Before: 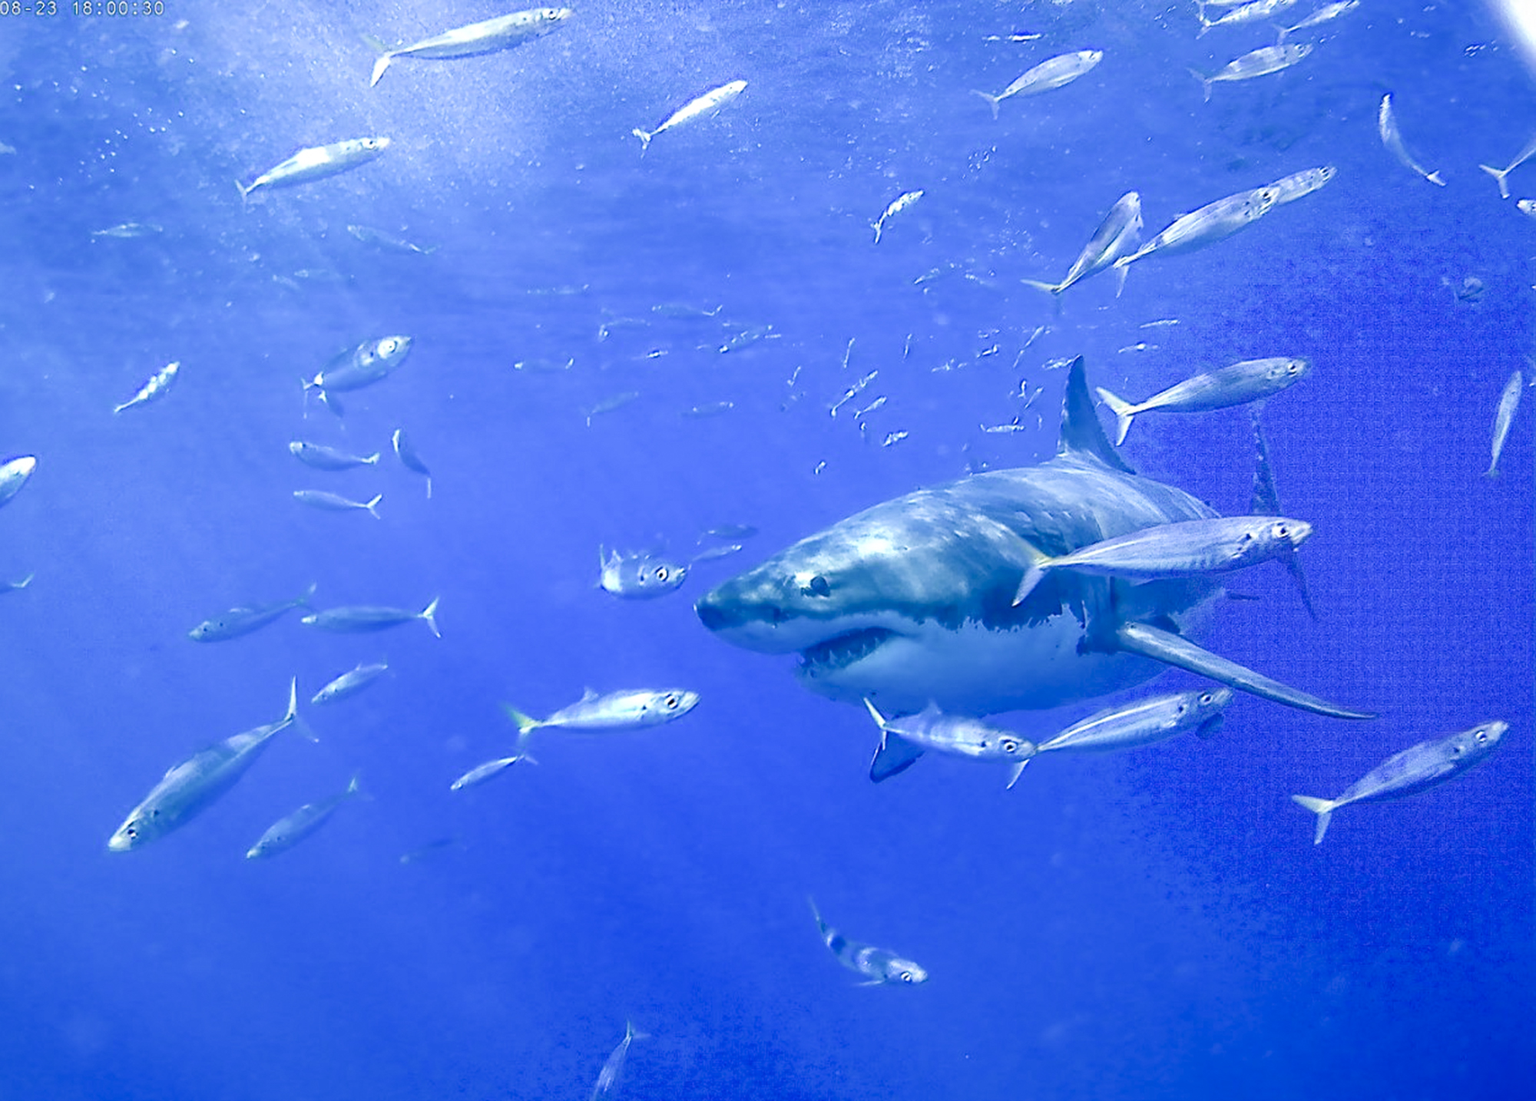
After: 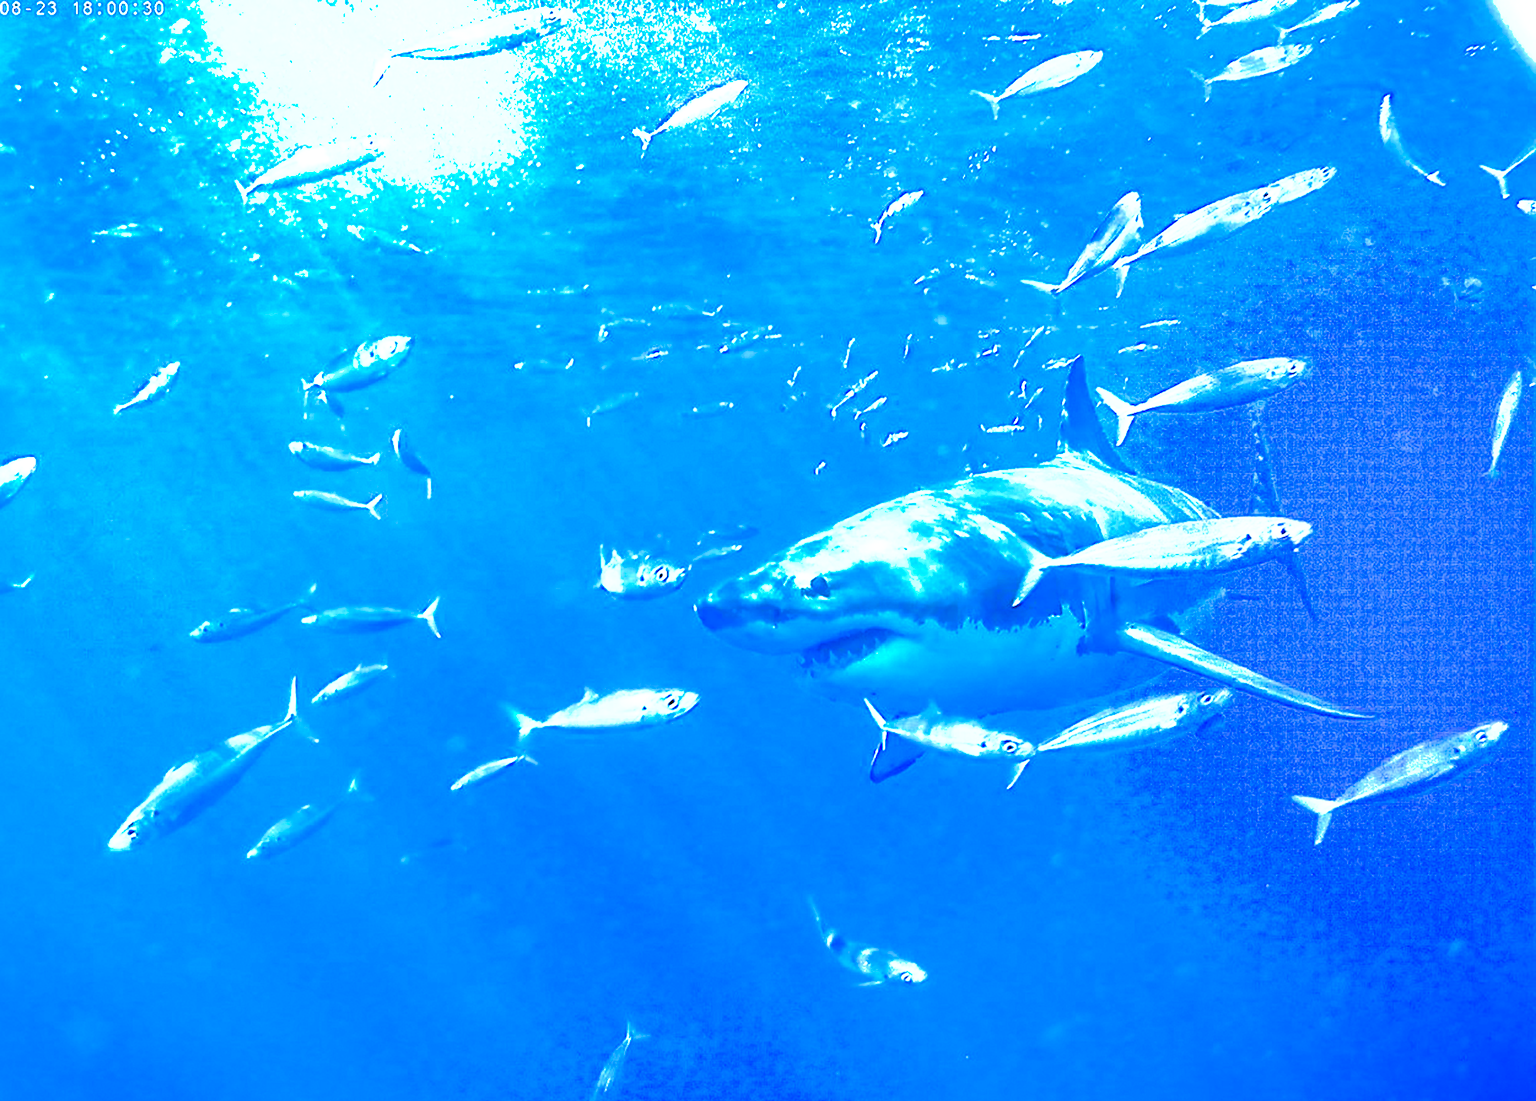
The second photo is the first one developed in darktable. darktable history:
shadows and highlights: shadows 39.27, highlights -60.05, highlights color adjustment 55.41%
exposure: black level correction 0, exposure 1.384 EV, compensate exposure bias true, compensate highlight preservation false
